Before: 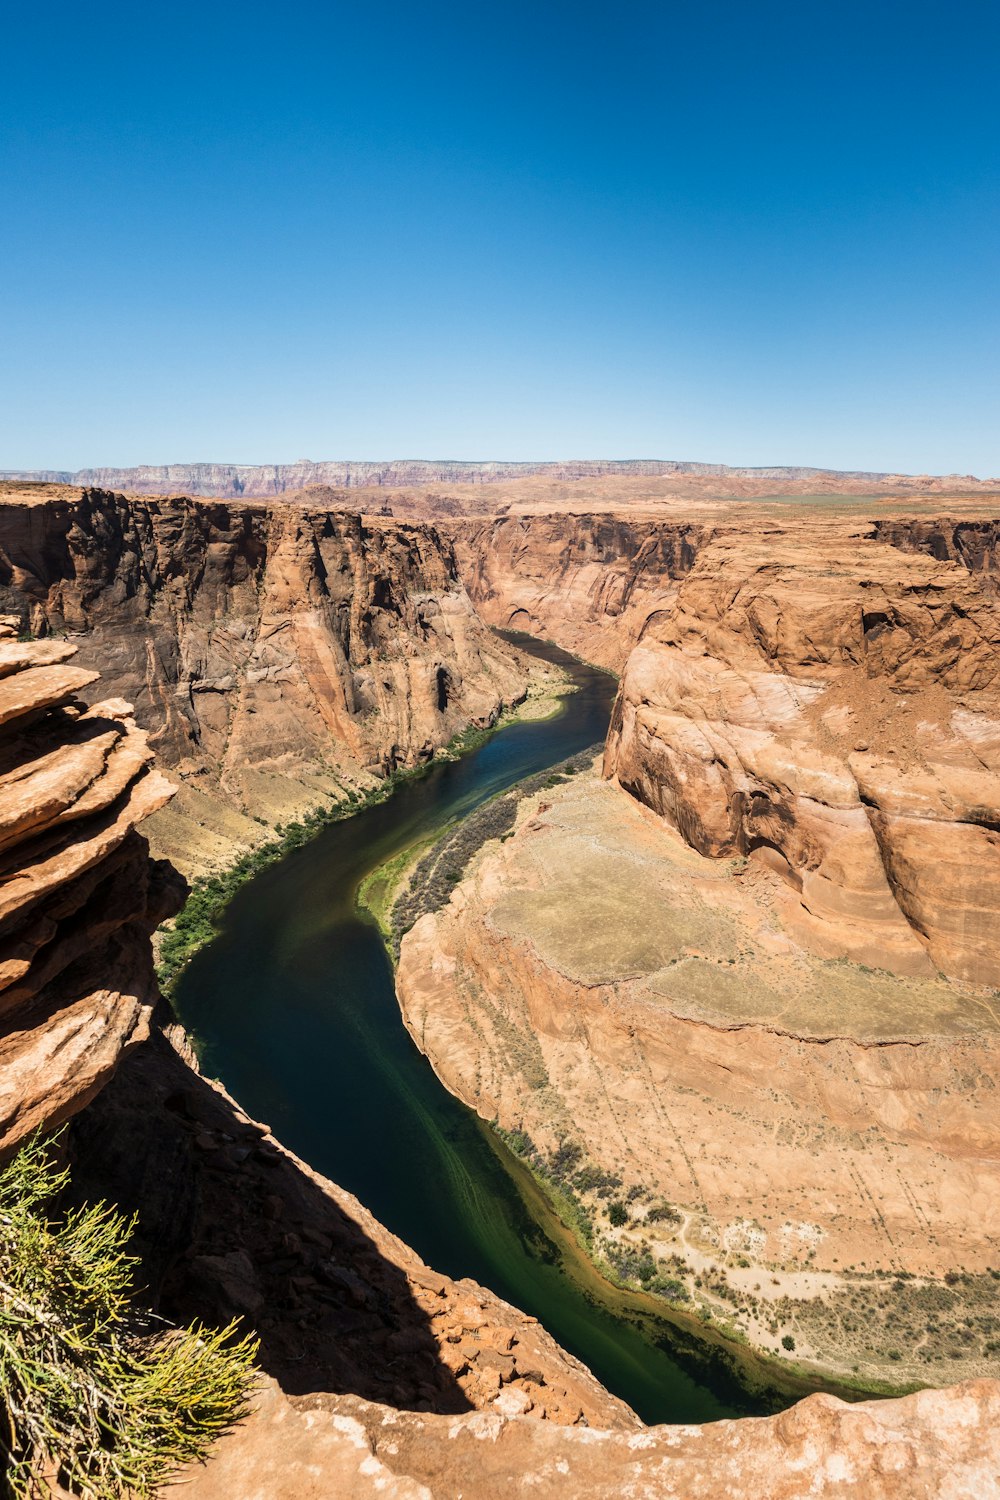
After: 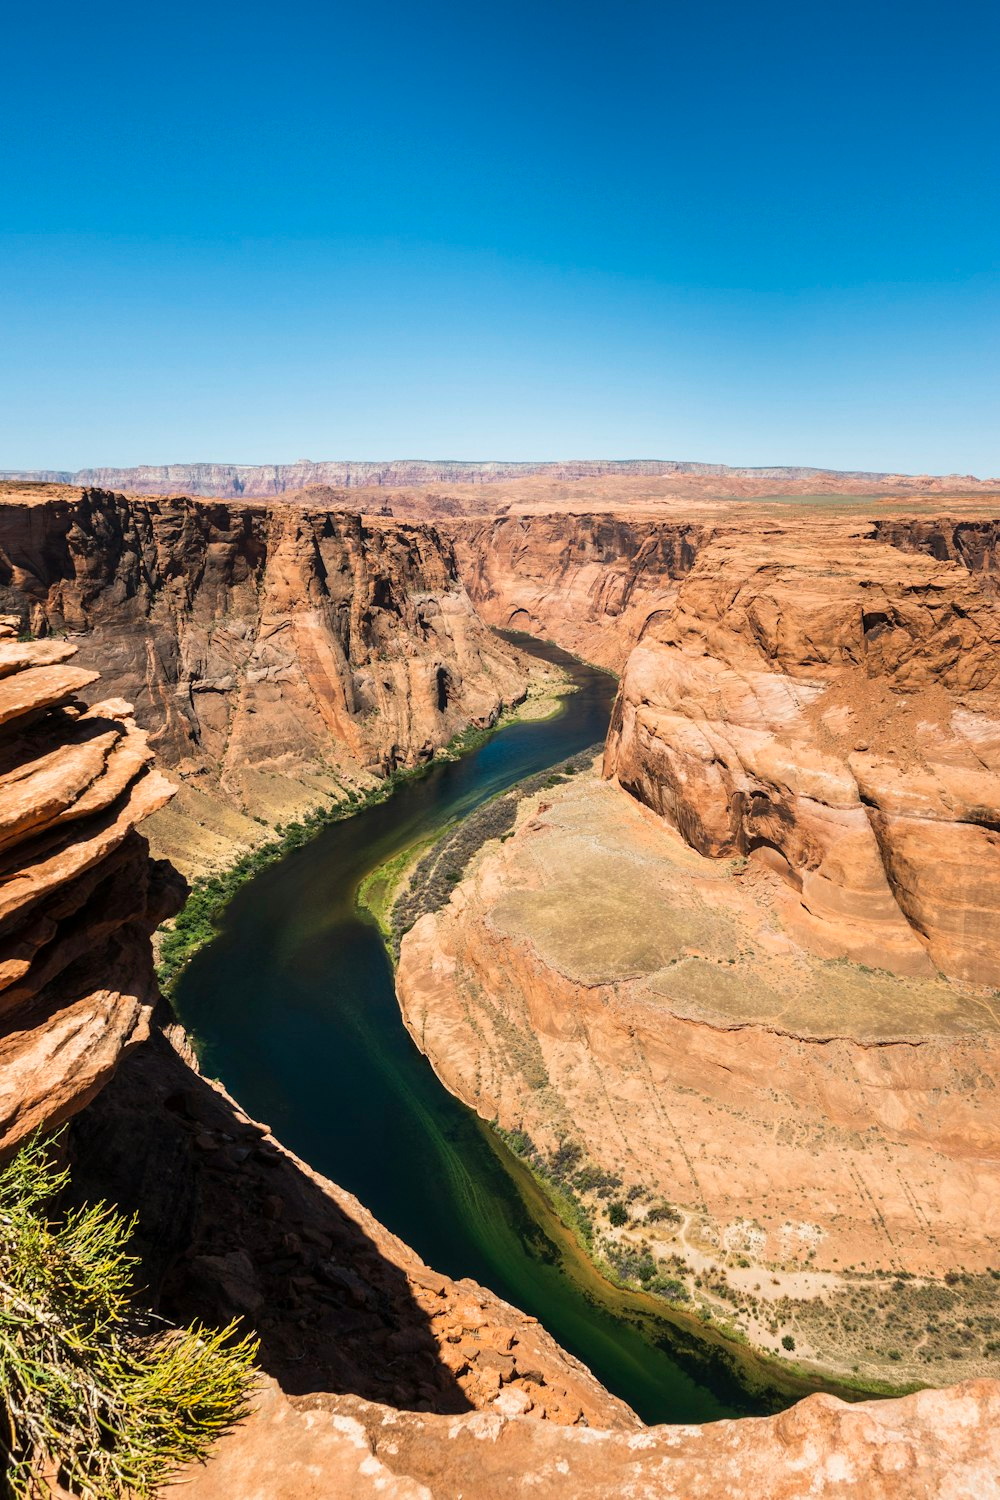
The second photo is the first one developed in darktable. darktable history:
color calibration: gray › normalize channels true, illuminant same as pipeline (D50), adaptation none (bypass), x 0.332, y 0.335, temperature 5011.49 K, gamut compression 0.004
